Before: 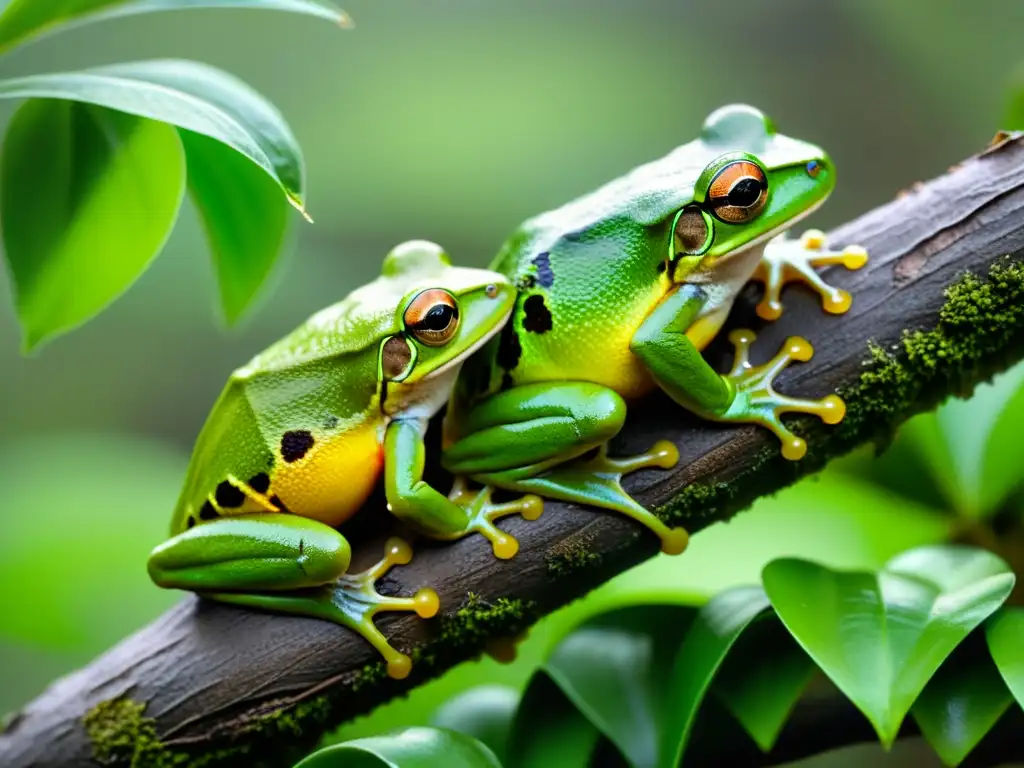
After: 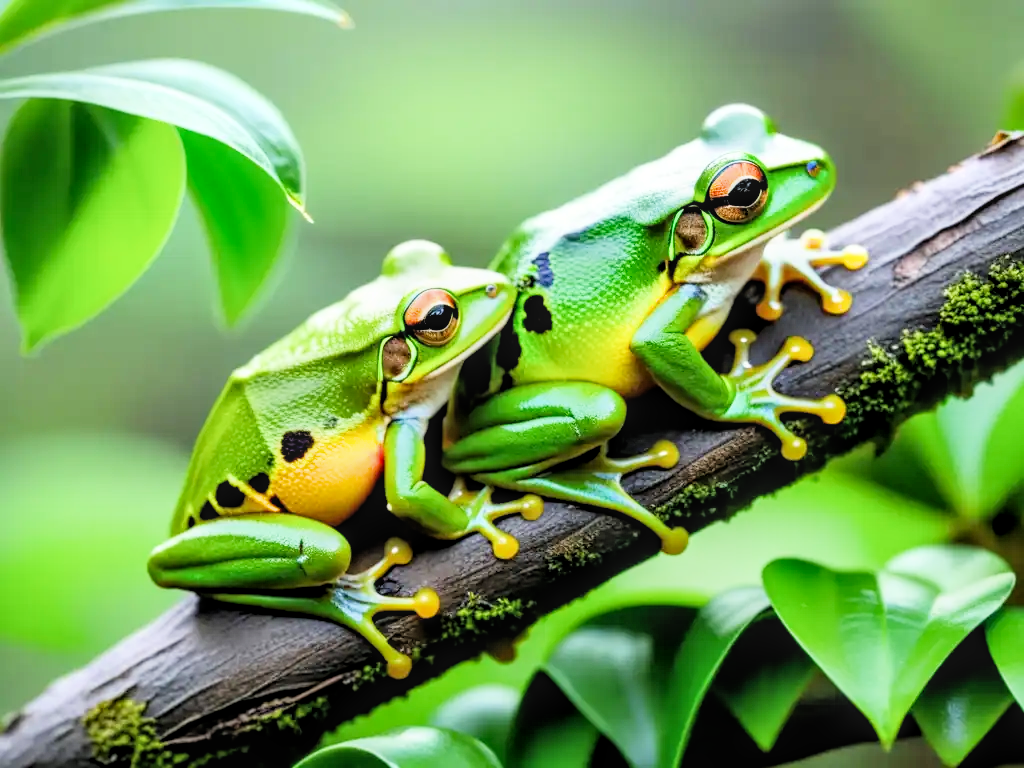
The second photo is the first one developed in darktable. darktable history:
filmic rgb: black relative exposure -7.77 EV, white relative exposure 4.4 EV, target black luminance 0%, hardness 3.75, latitude 50.81%, contrast 1.065, highlights saturation mix 9.4%, shadows ↔ highlights balance -0.276%
exposure: black level correction 0, exposure 1.001 EV, compensate exposure bias true, compensate highlight preservation false
local contrast: on, module defaults
